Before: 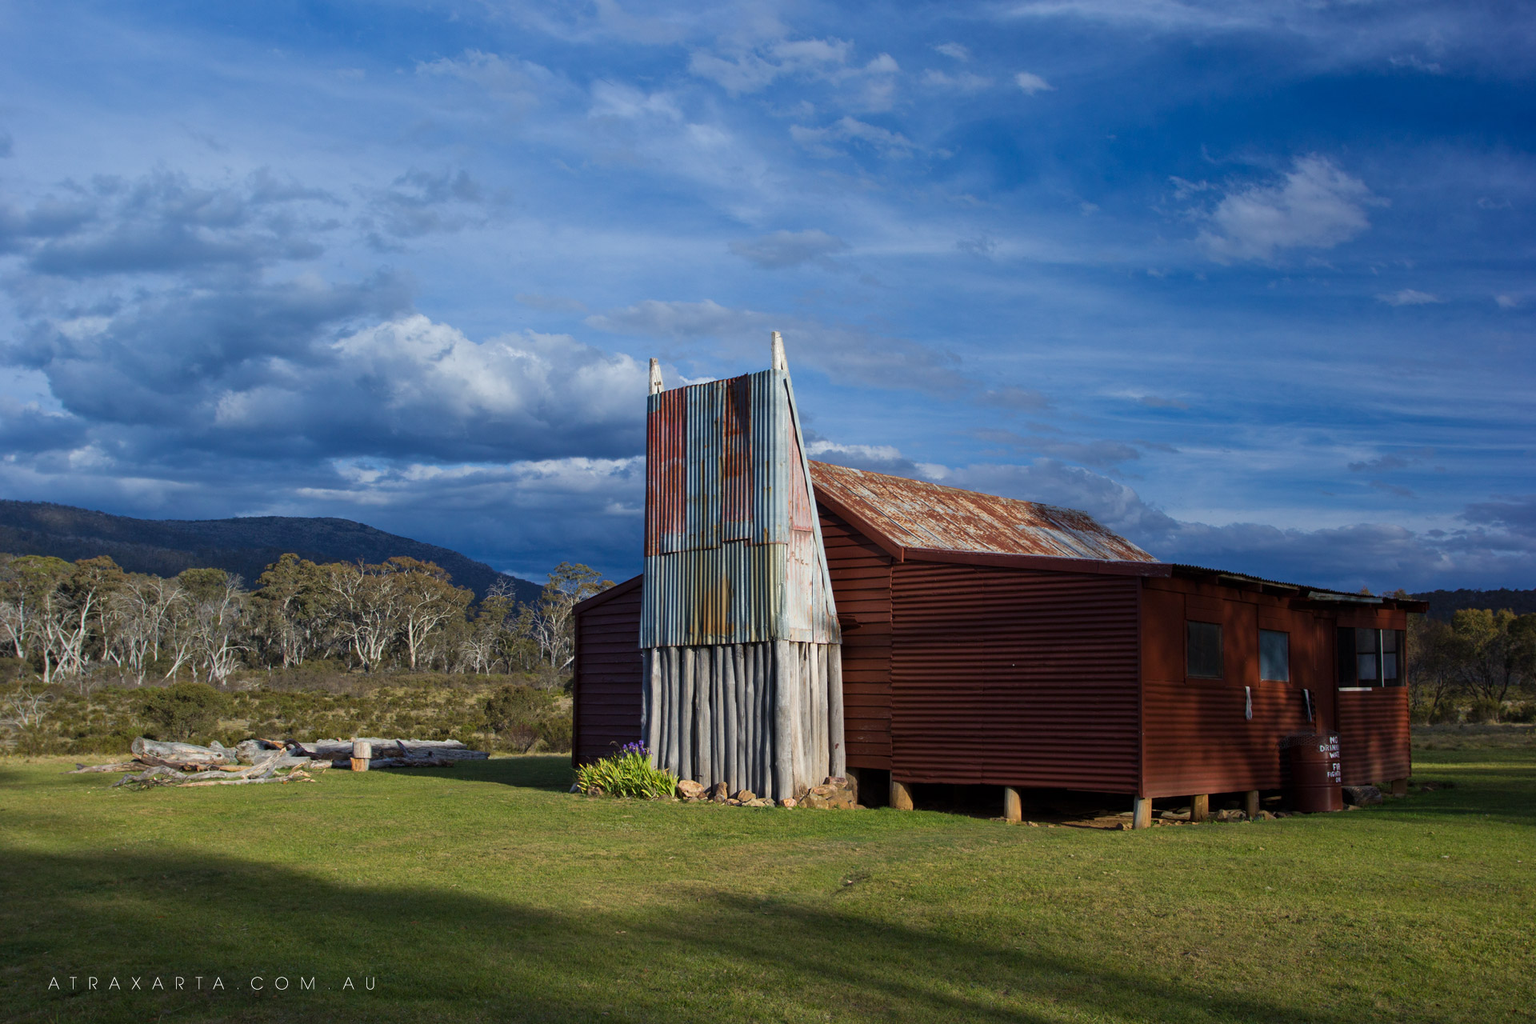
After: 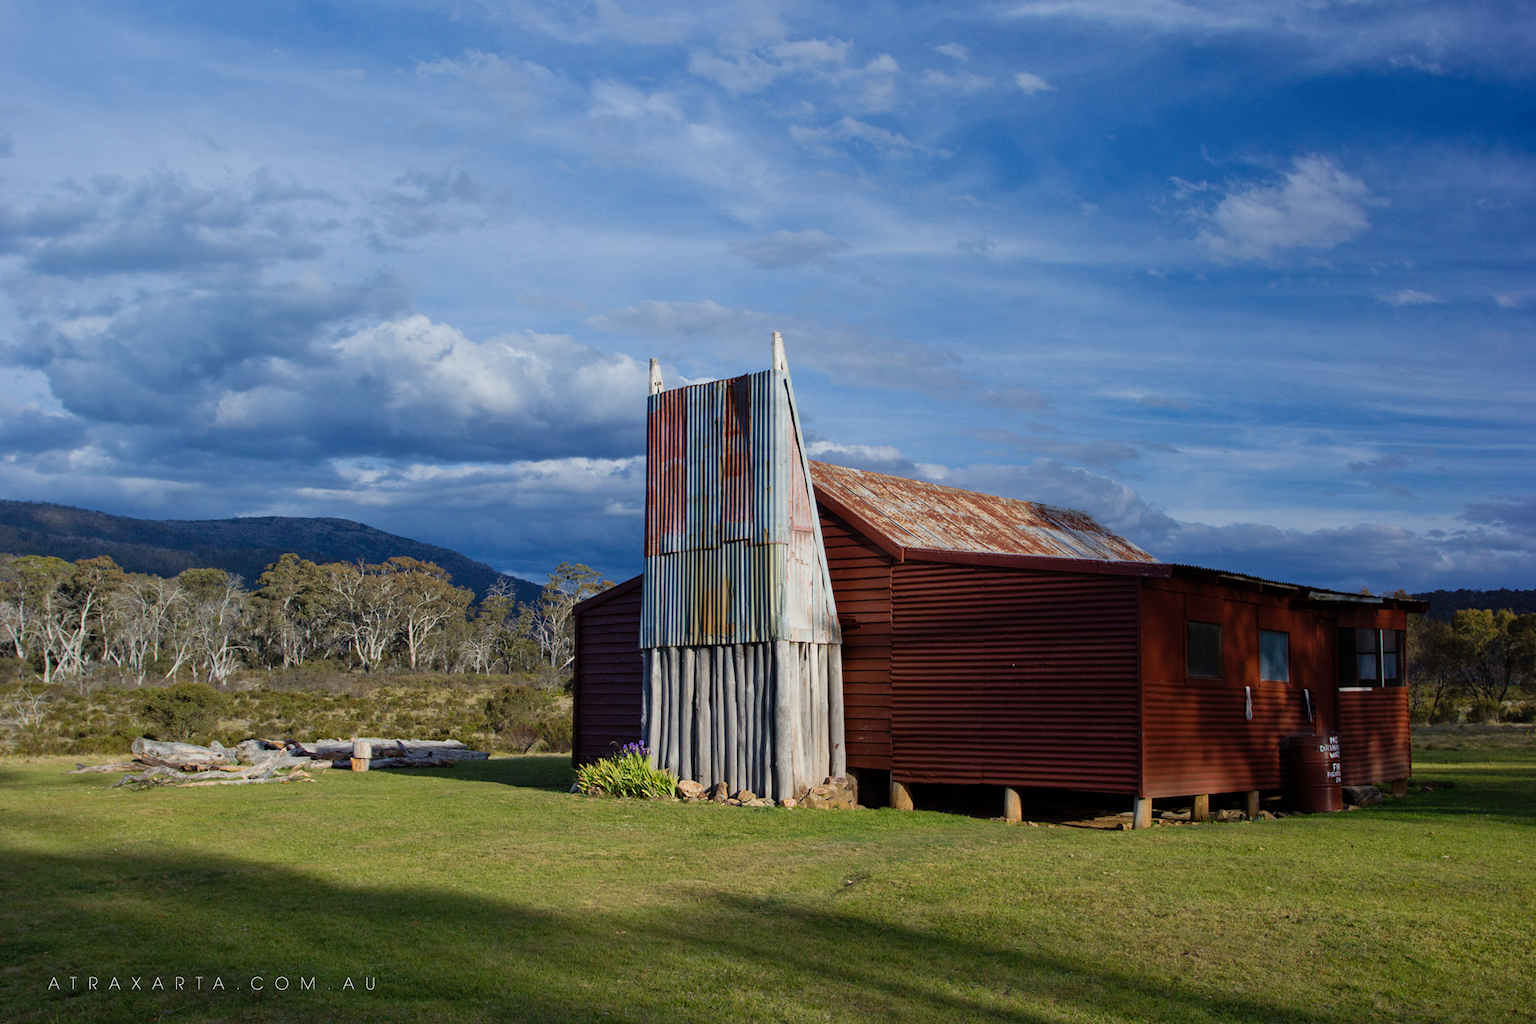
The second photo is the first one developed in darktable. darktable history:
tone curve: curves: ch0 [(0, 0) (0.07, 0.052) (0.23, 0.254) (0.486, 0.53) (0.822, 0.825) (0.994, 0.955)]; ch1 [(0, 0) (0.226, 0.261) (0.379, 0.442) (0.469, 0.472) (0.495, 0.495) (0.514, 0.504) (0.561, 0.568) (0.59, 0.612) (1, 1)]; ch2 [(0, 0) (0.269, 0.299) (0.459, 0.441) (0.498, 0.499) (0.523, 0.52) (0.551, 0.576) (0.629, 0.643) (0.659, 0.681) (0.718, 0.764) (1, 1)], preserve colors none
